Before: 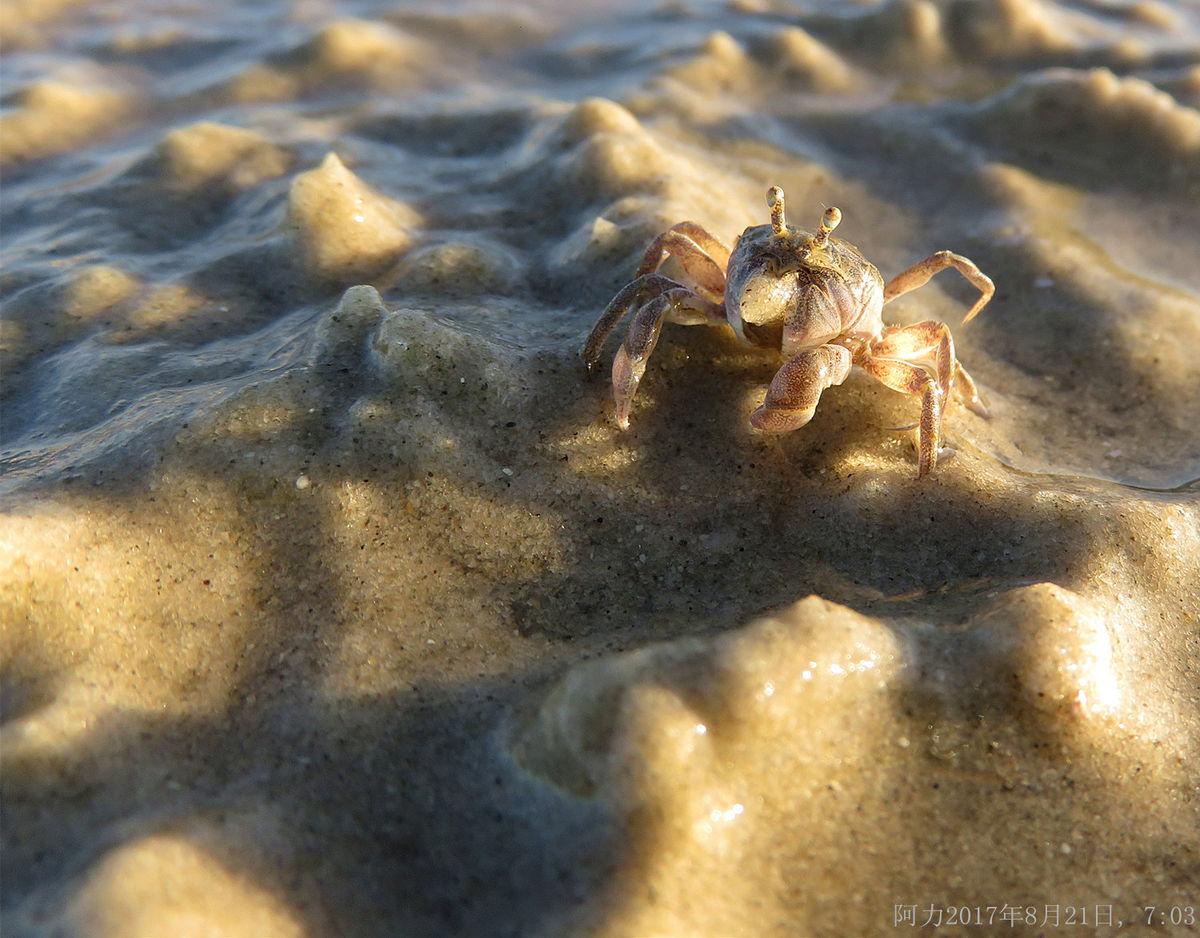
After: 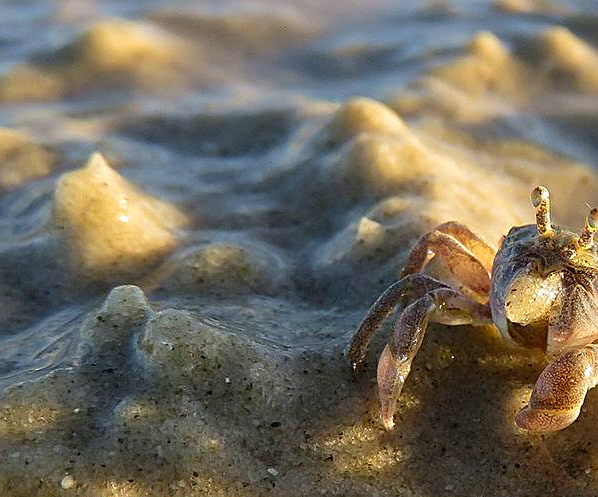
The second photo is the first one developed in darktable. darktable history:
crop: left 19.602%, right 30.506%, bottom 46.918%
sharpen: on, module defaults
contrast brightness saturation: saturation 0.18
